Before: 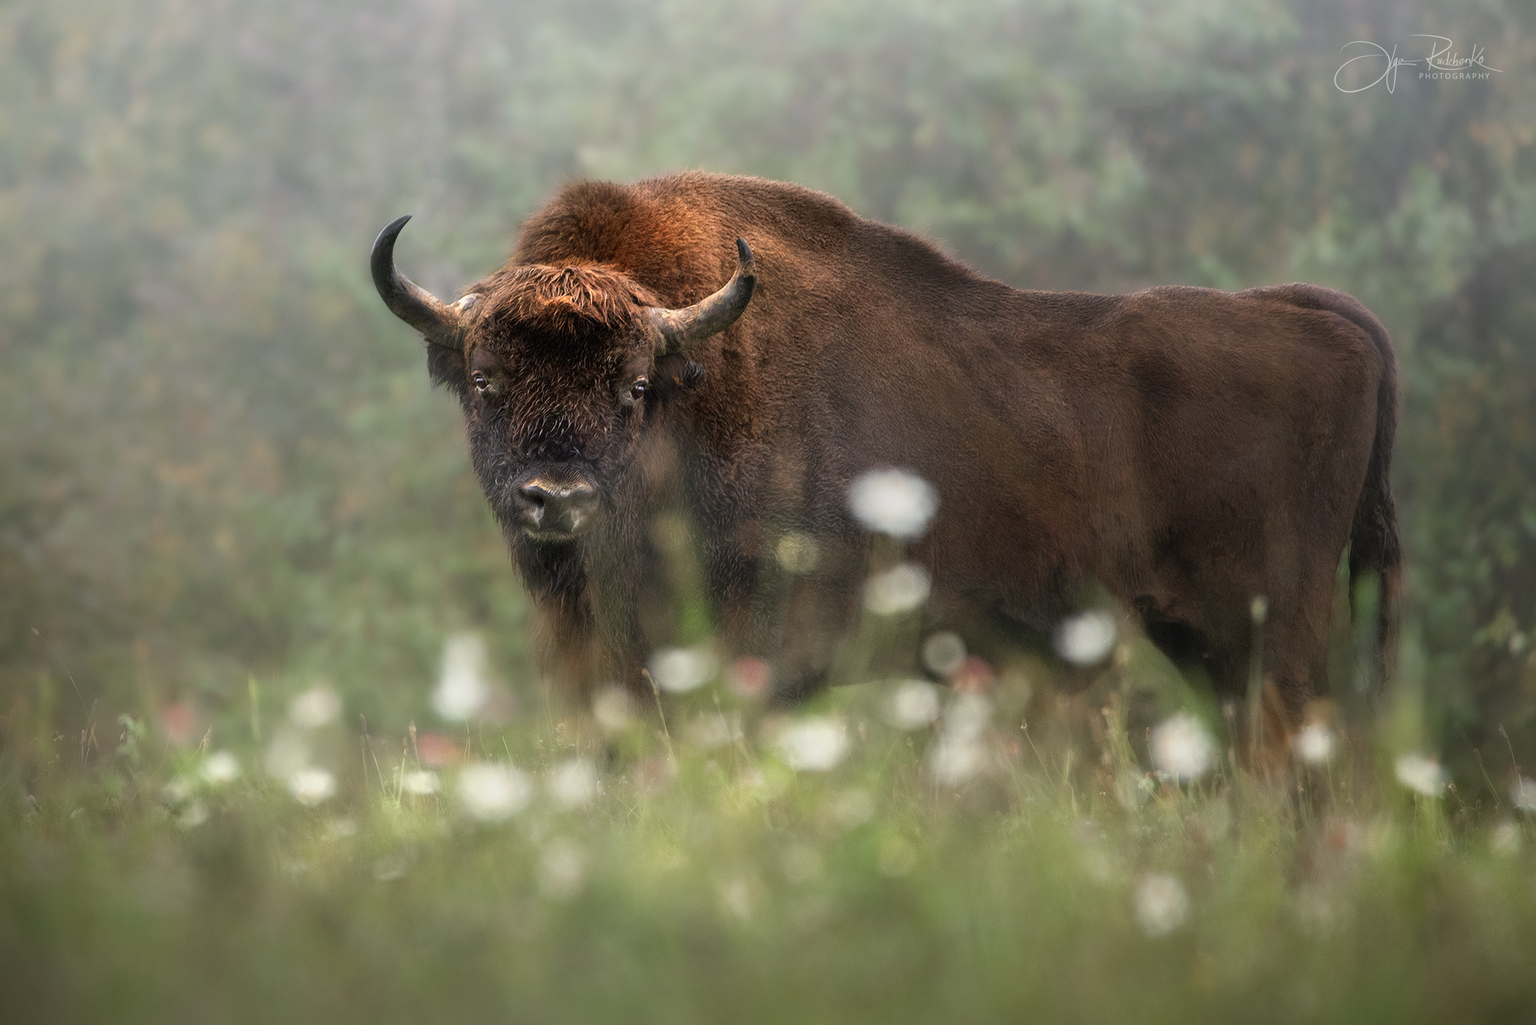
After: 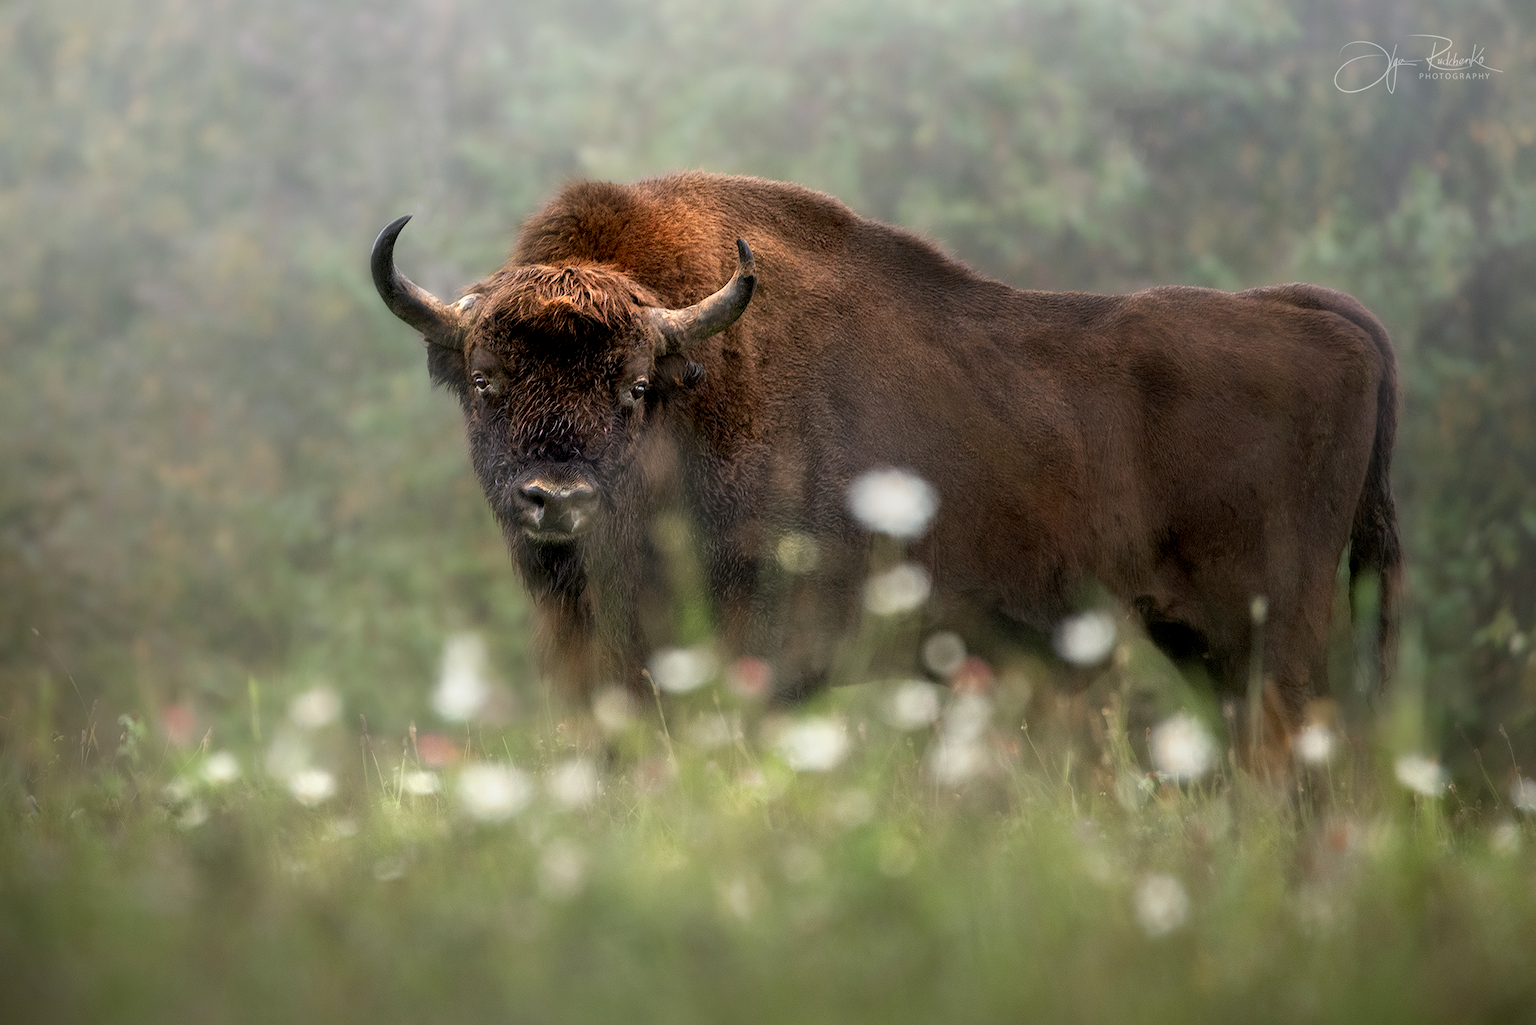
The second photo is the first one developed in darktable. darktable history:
exposure: black level correction 0.008, exposure 0.098 EV, compensate exposure bias true, compensate highlight preservation false
